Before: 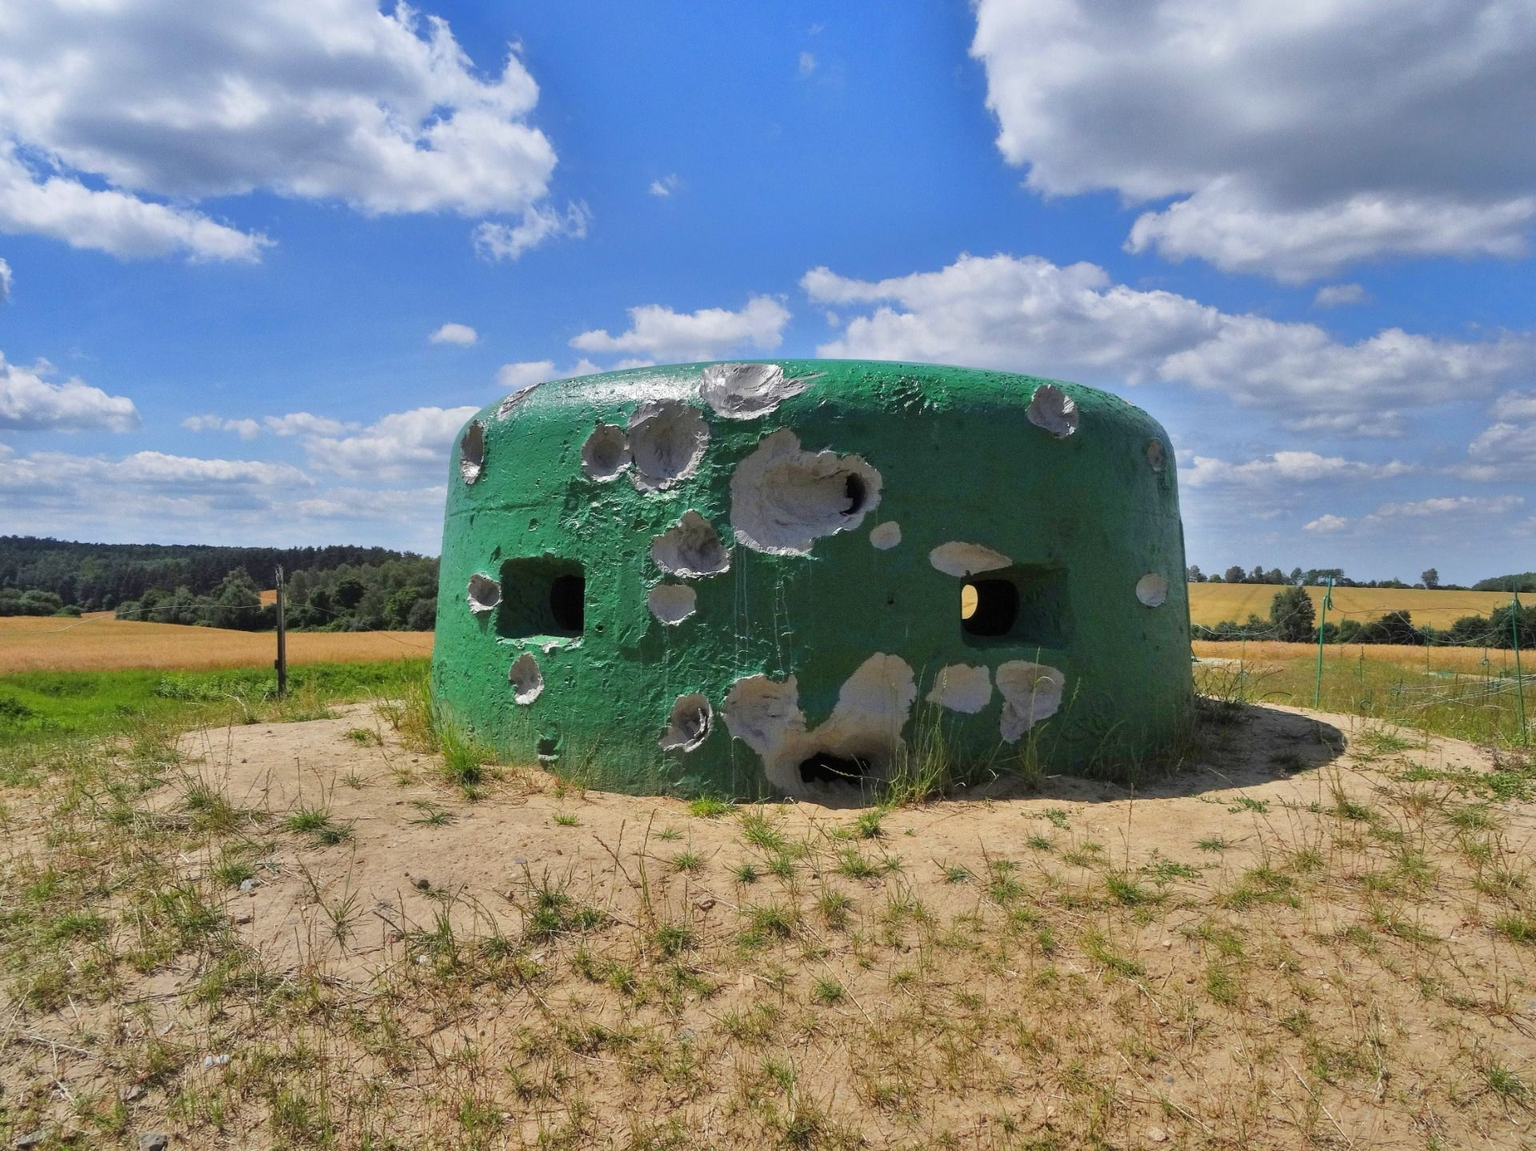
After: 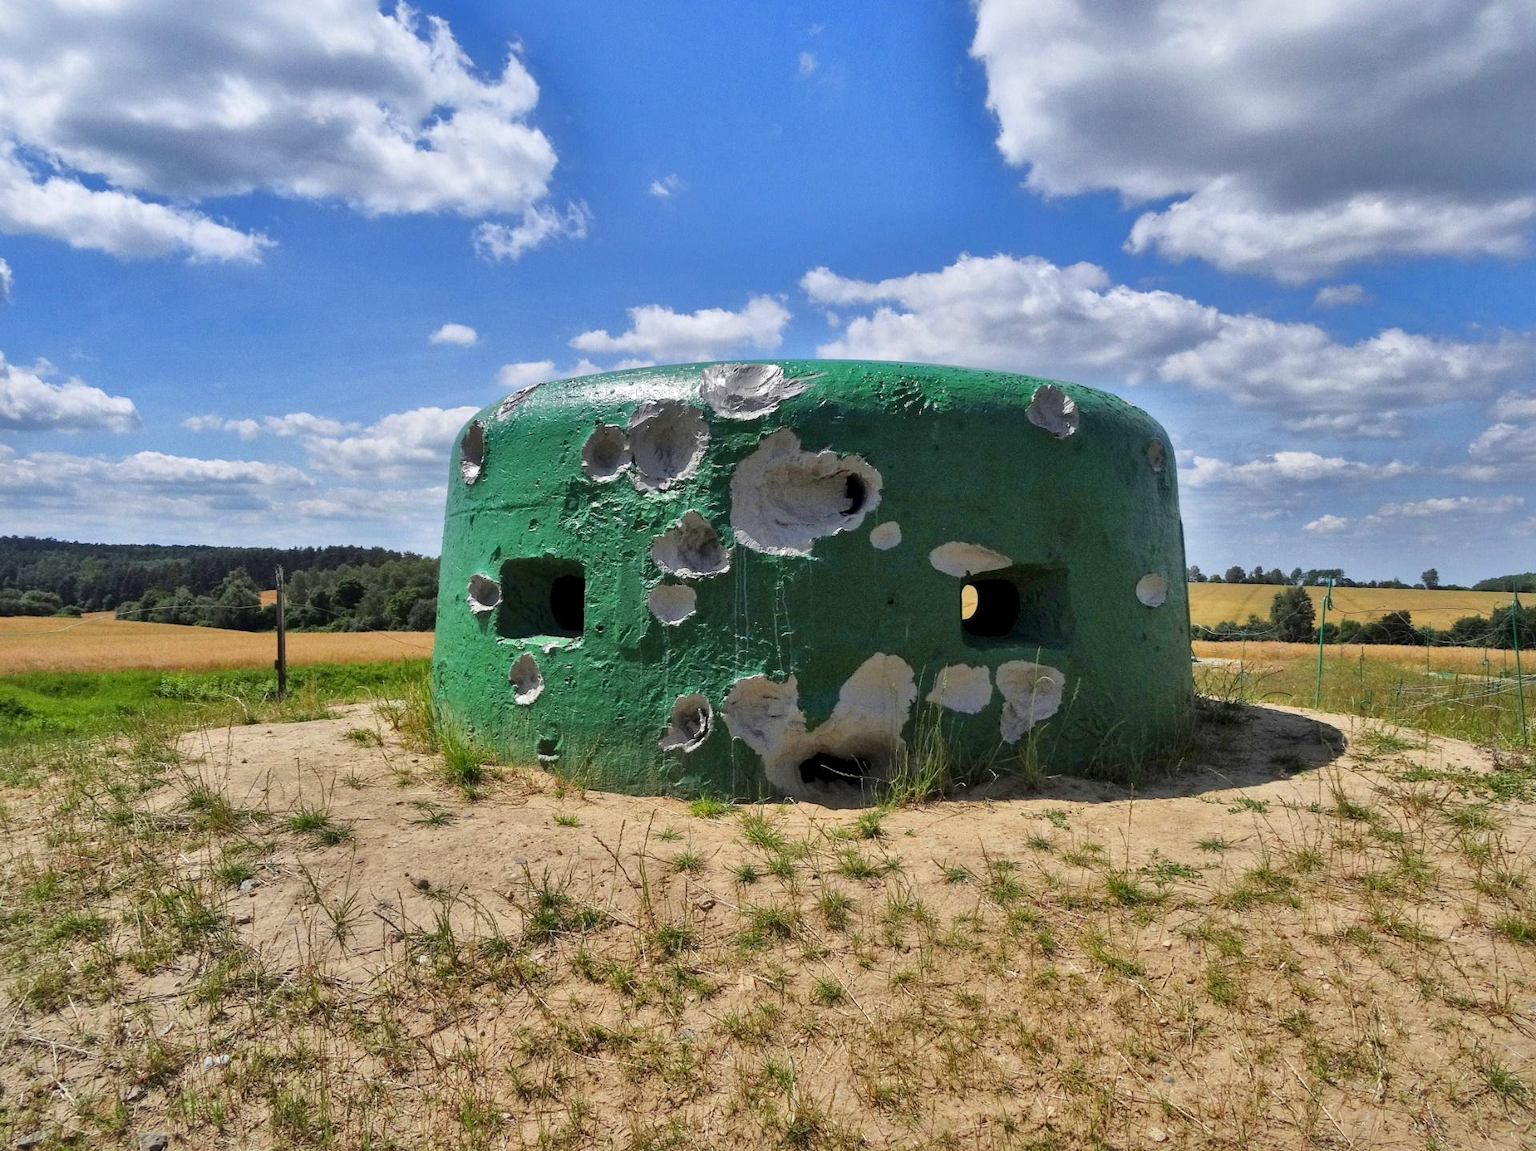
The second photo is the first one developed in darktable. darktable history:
local contrast: mode bilateral grid, contrast 20, coarseness 50, detail 140%, midtone range 0.2
